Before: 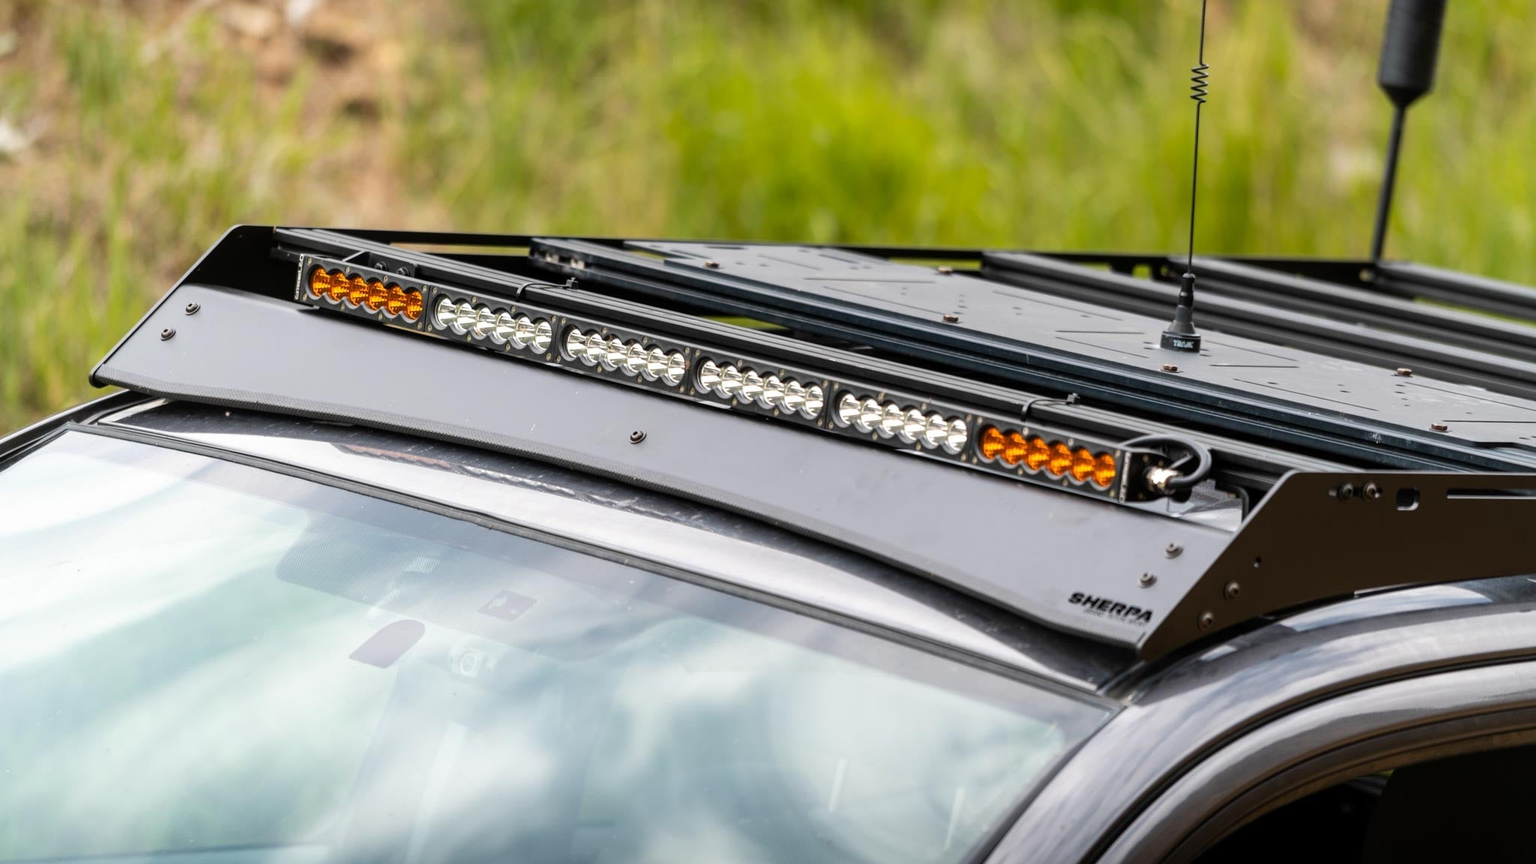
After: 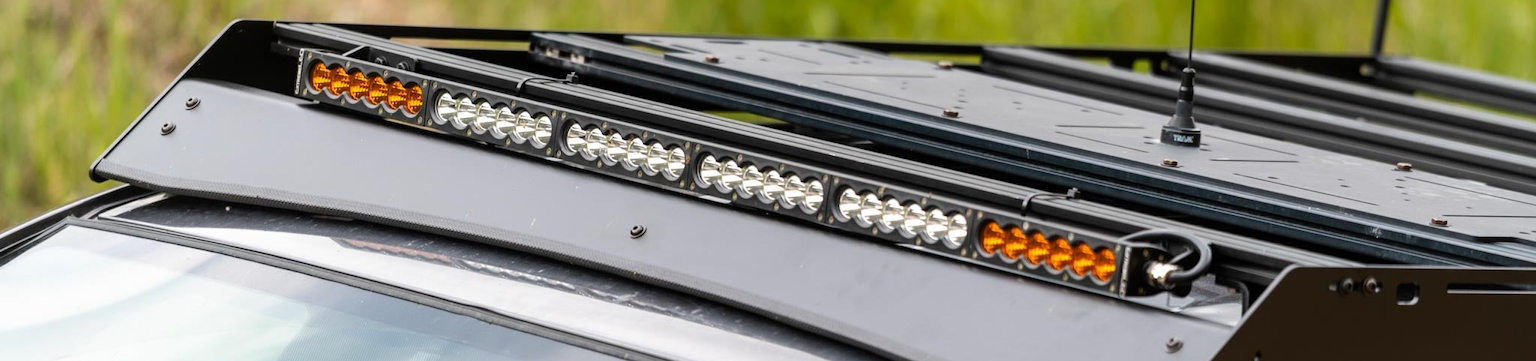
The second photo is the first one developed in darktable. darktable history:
crop and rotate: top 23.84%, bottom 34.294%
exposure: exposure -0.01 EV, compensate highlight preservation false
